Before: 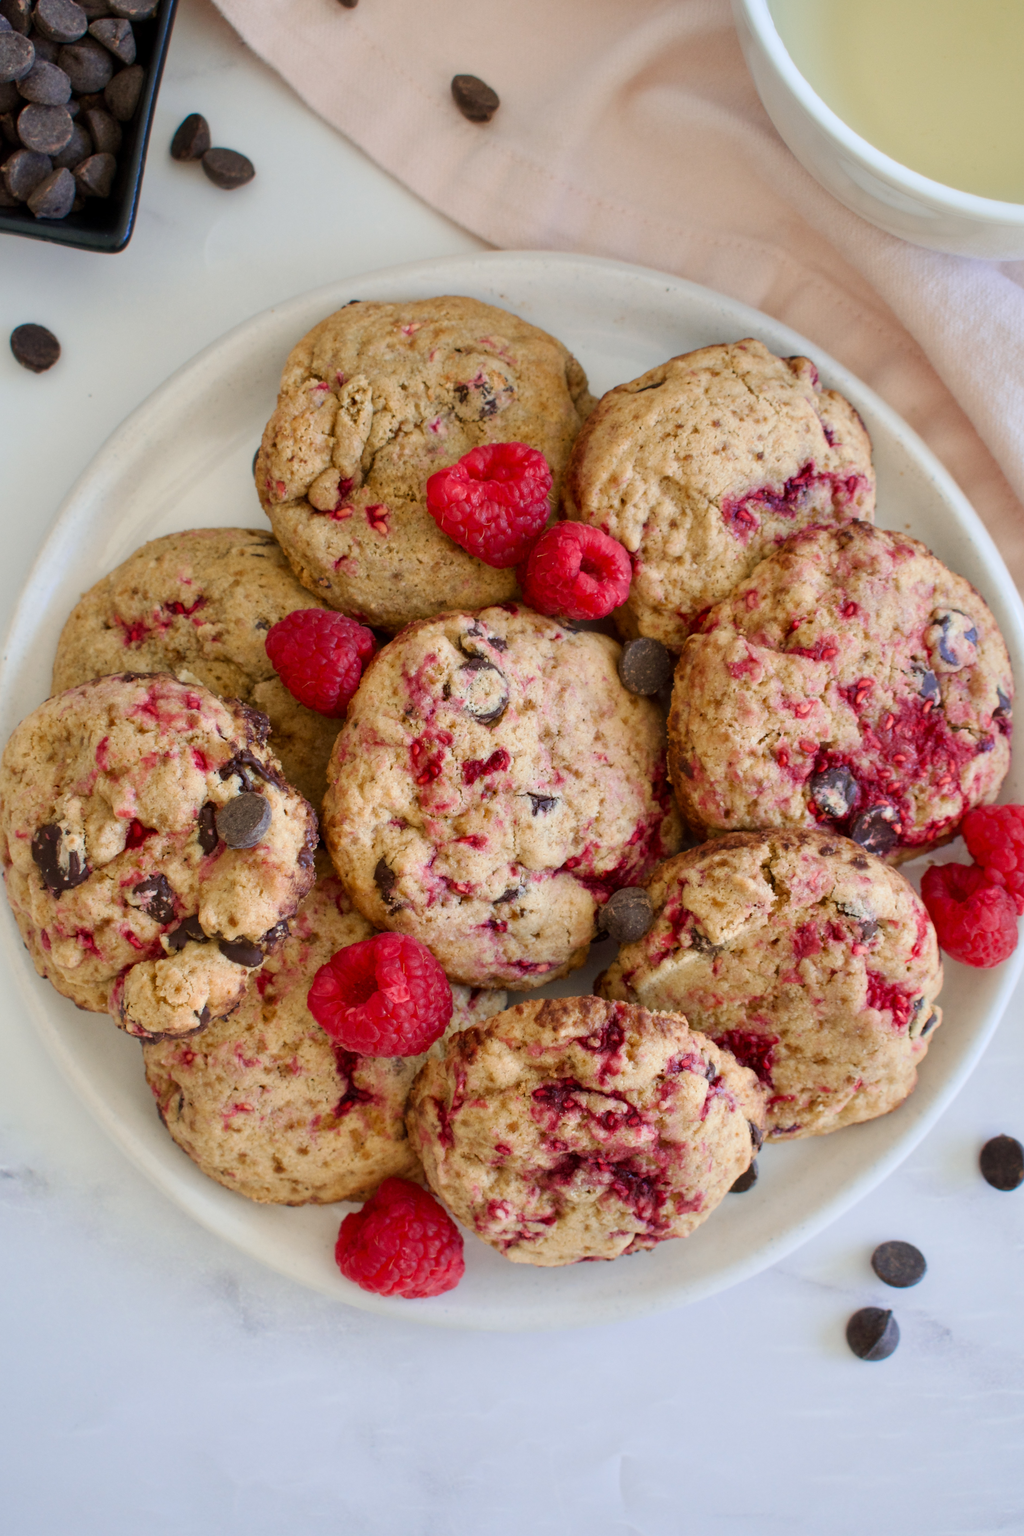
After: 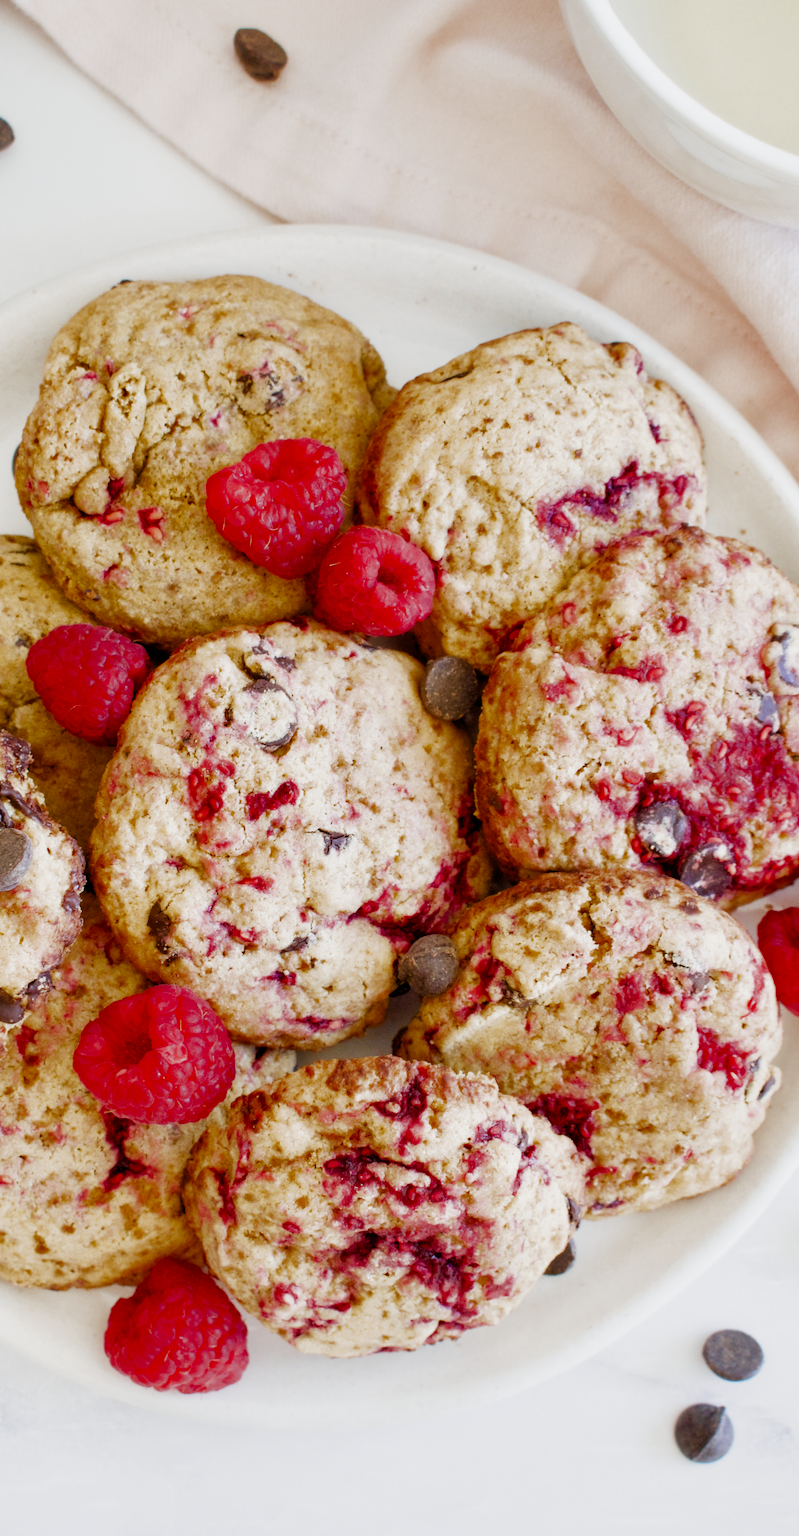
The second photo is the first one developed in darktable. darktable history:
color zones: curves: ch0 [(0.11, 0.396) (0.195, 0.36) (0.25, 0.5) (0.303, 0.412) (0.357, 0.544) (0.75, 0.5) (0.967, 0.328)]; ch1 [(0, 0.468) (0.112, 0.512) (0.202, 0.6) (0.25, 0.5) (0.307, 0.352) (0.357, 0.544) (0.75, 0.5) (0.963, 0.524)]
exposure: black level correction 0, exposure 1.185 EV, compensate highlight preservation false
crop and rotate: left 23.661%, top 3.289%, right 6.338%, bottom 7.101%
filmic rgb: black relative exposure -7.65 EV, white relative exposure 4.56 EV, hardness 3.61, preserve chrominance no, color science v4 (2020), contrast in shadows soft
